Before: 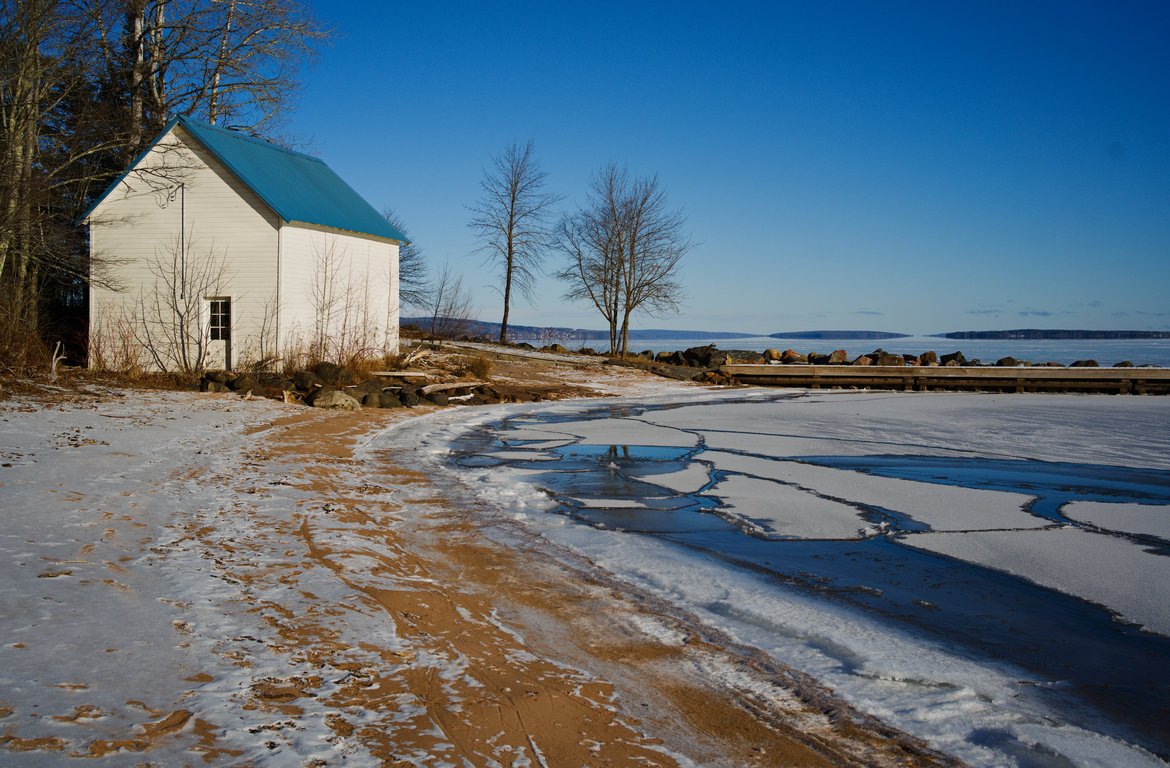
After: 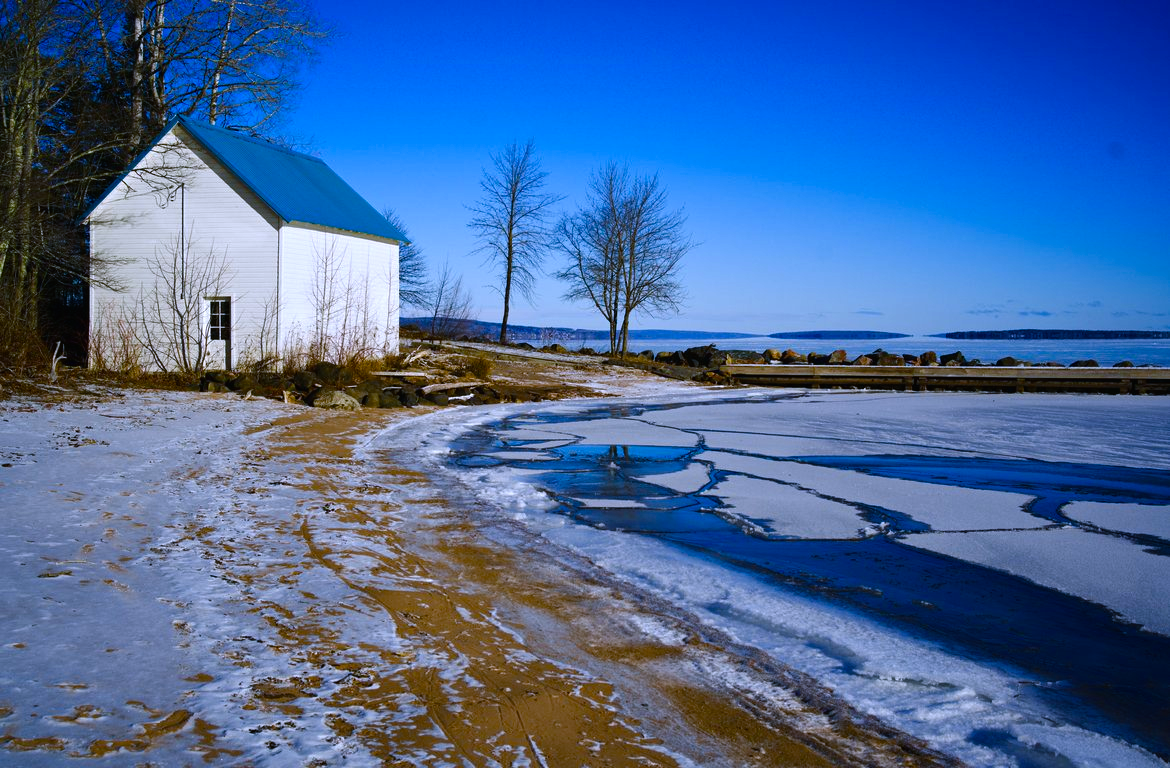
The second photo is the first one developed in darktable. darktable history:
white balance: red 0.871, blue 1.249
color balance rgb: shadows lift › chroma 1%, shadows lift › hue 217.2°, power › hue 310.8°, highlights gain › chroma 2%, highlights gain › hue 44.4°, global offset › luminance 0.25%, global offset › hue 171.6°, perceptual saturation grading › global saturation 14.09%, perceptual saturation grading › highlights -30%, perceptual saturation grading › shadows 50.67%, global vibrance 25%, contrast 20%
